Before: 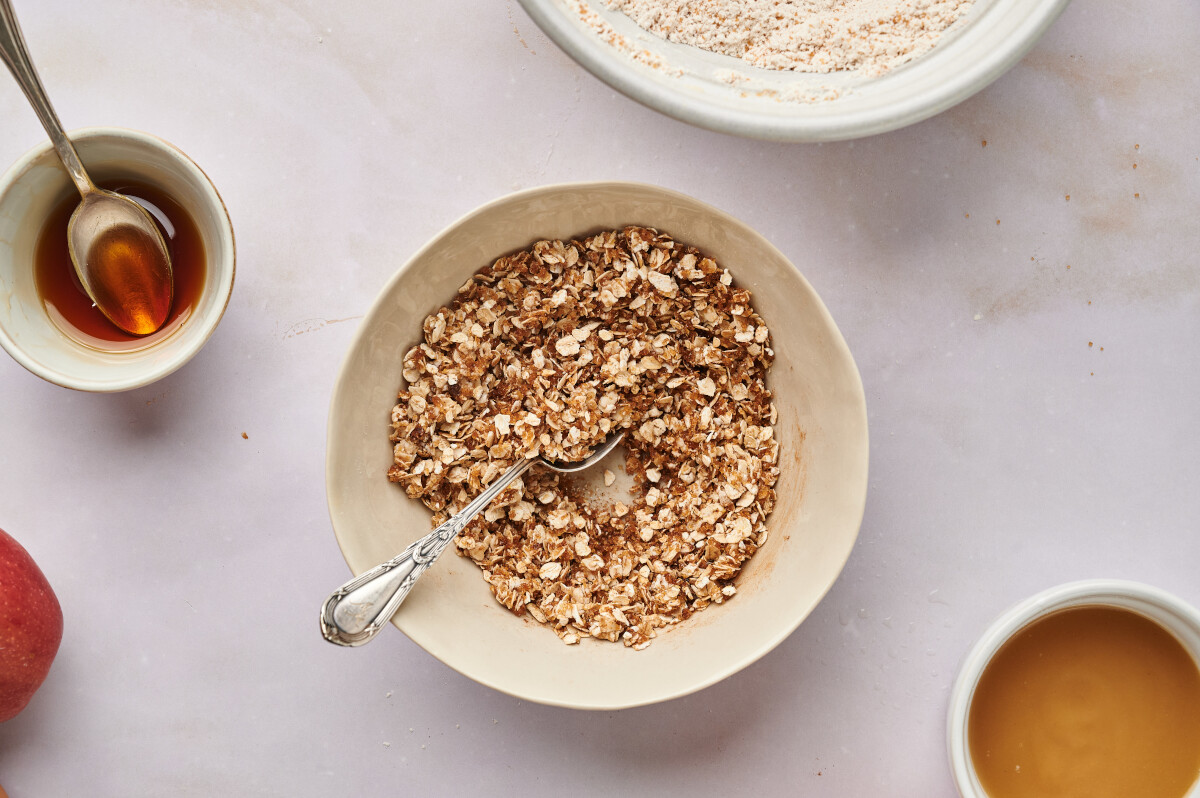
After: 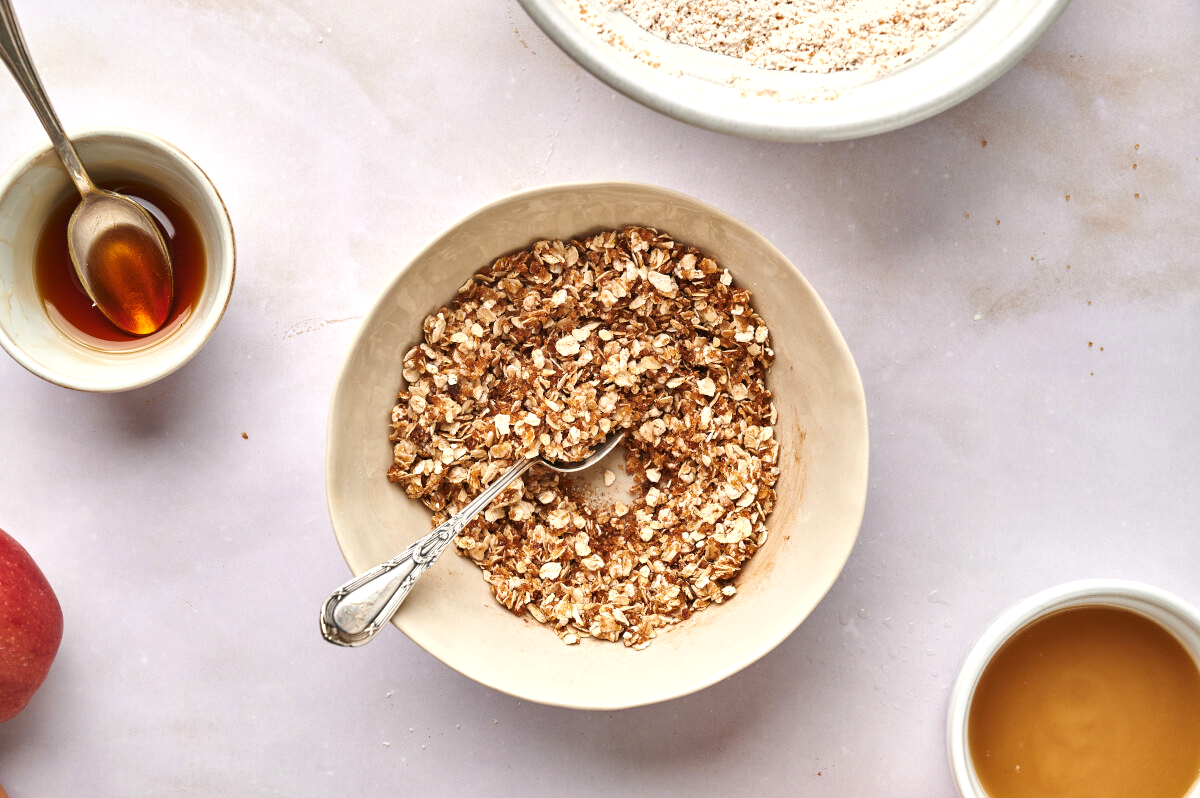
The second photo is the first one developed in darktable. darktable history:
local contrast: mode bilateral grid, contrast 19, coarseness 50, detail 101%, midtone range 0.2
exposure: exposure 0.408 EV, compensate highlight preservation false
shadows and highlights: shadows 32.06, highlights -33.19, soften with gaussian
